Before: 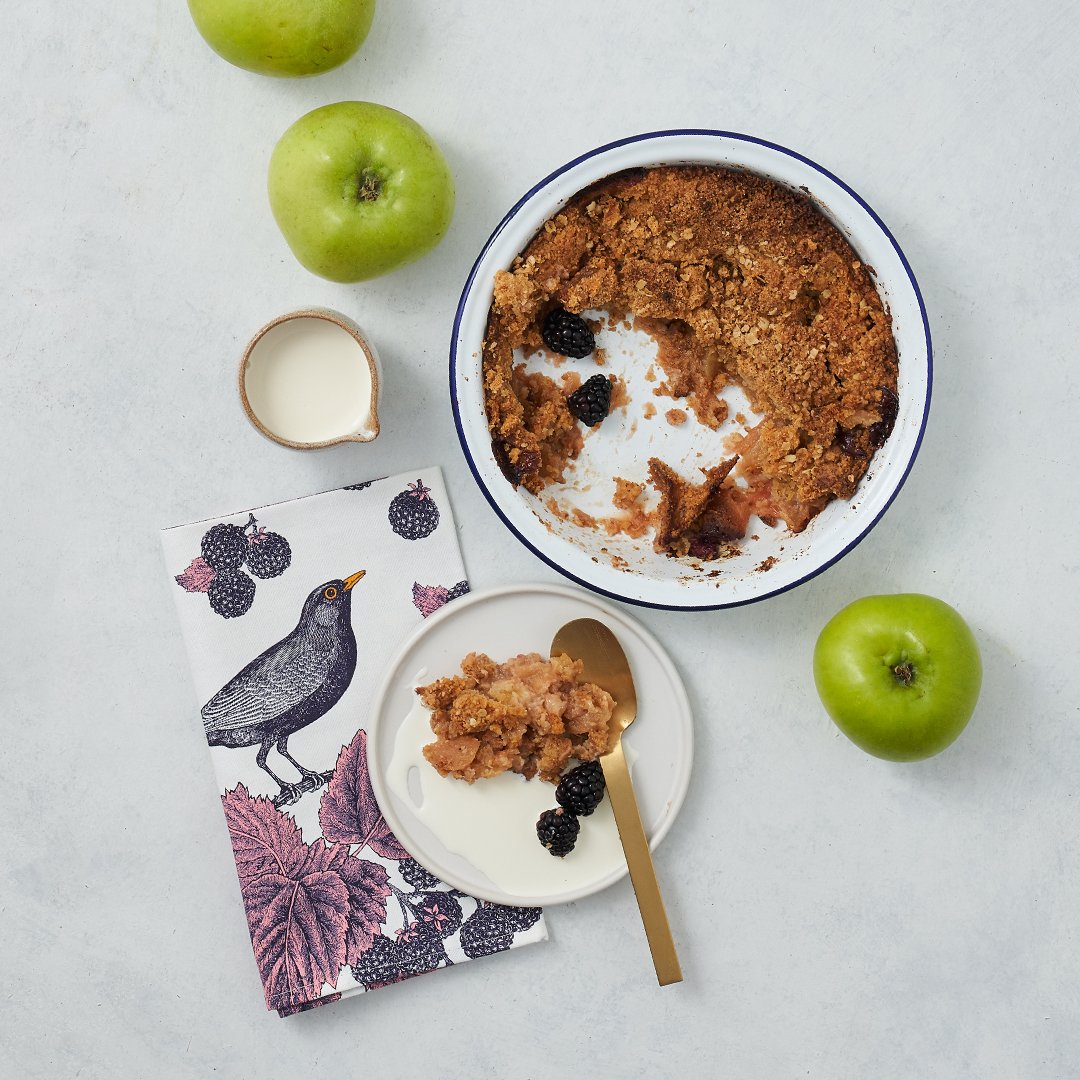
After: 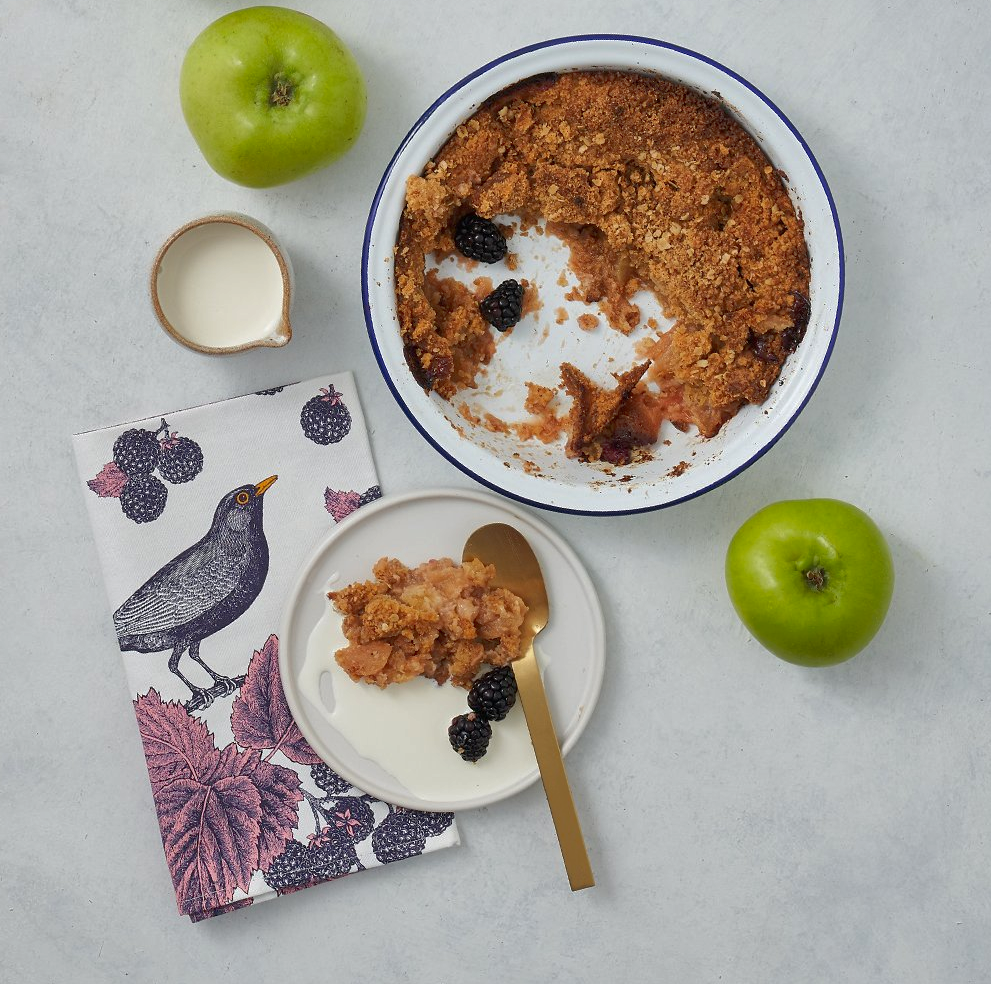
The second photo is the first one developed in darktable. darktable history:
tone equalizer: edges refinement/feathering 500, mask exposure compensation -1.57 EV, preserve details no
shadows and highlights: on, module defaults
contrast brightness saturation: contrast 0.031, brightness -0.031
crop and rotate: left 8.178%, top 8.87%
